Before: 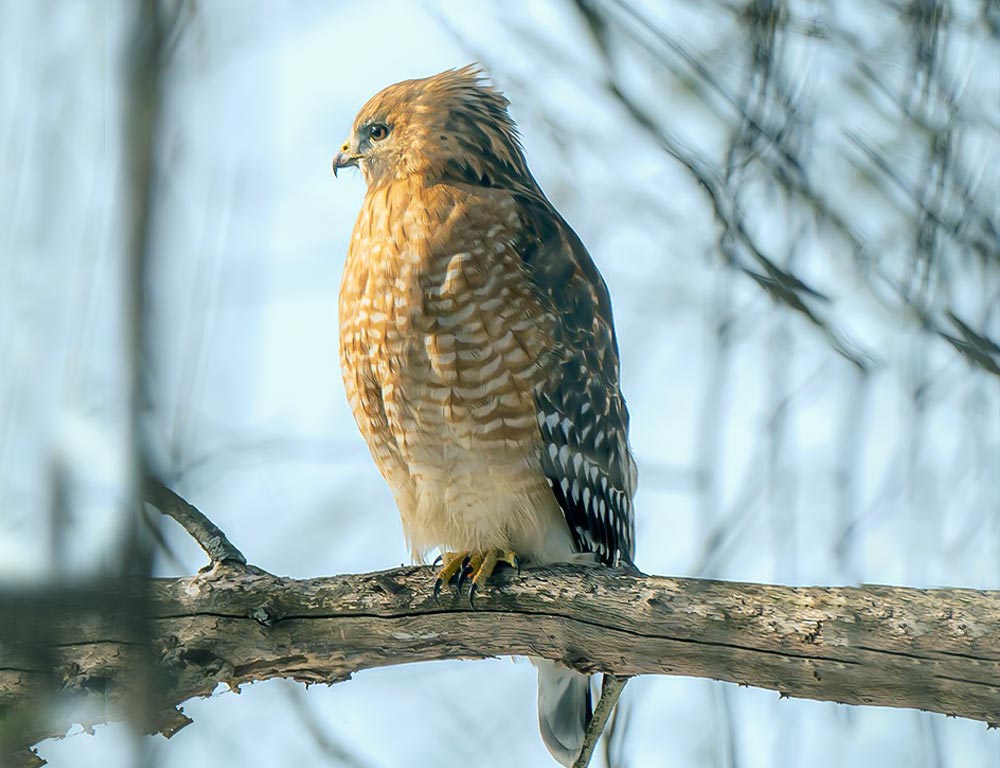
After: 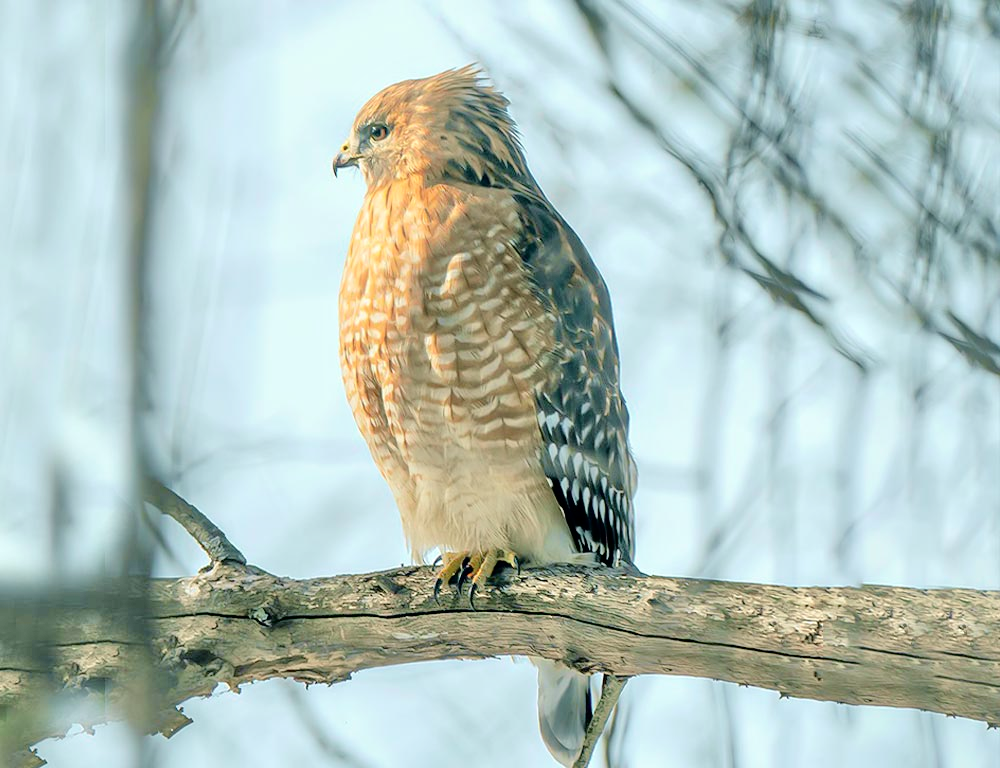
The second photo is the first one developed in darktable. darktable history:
tone curve: curves: ch0 [(0.003, 0) (0.066, 0.023) (0.149, 0.094) (0.264, 0.238) (0.395, 0.421) (0.517, 0.56) (0.688, 0.743) (0.813, 0.846) (1, 1)]; ch1 [(0, 0) (0.164, 0.115) (0.337, 0.332) (0.39, 0.398) (0.464, 0.461) (0.501, 0.5) (0.507, 0.503) (0.534, 0.537) (0.577, 0.59) (0.652, 0.681) (0.733, 0.749) (0.811, 0.796) (1, 1)]; ch2 [(0, 0) (0.337, 0.382) (0.464, 0.476) (0.501, 0.502) (0.527, 0.54) (0.551, 0.565) (0.6, 0.59) (0.687, 0.675) (1, 1)], color space Lab, independent channels, preserve colors none
tone equalizer: -7 EV 0.15 EV, -6 EV 0.6 EV, -5 EV 1.15 EV, -4 EV 1.33 EV, -3 EV 1.15 EV, -2 EV 0.6 EV, -1 EV 0.15 EV, mask exposure compensation -0.5 EV
